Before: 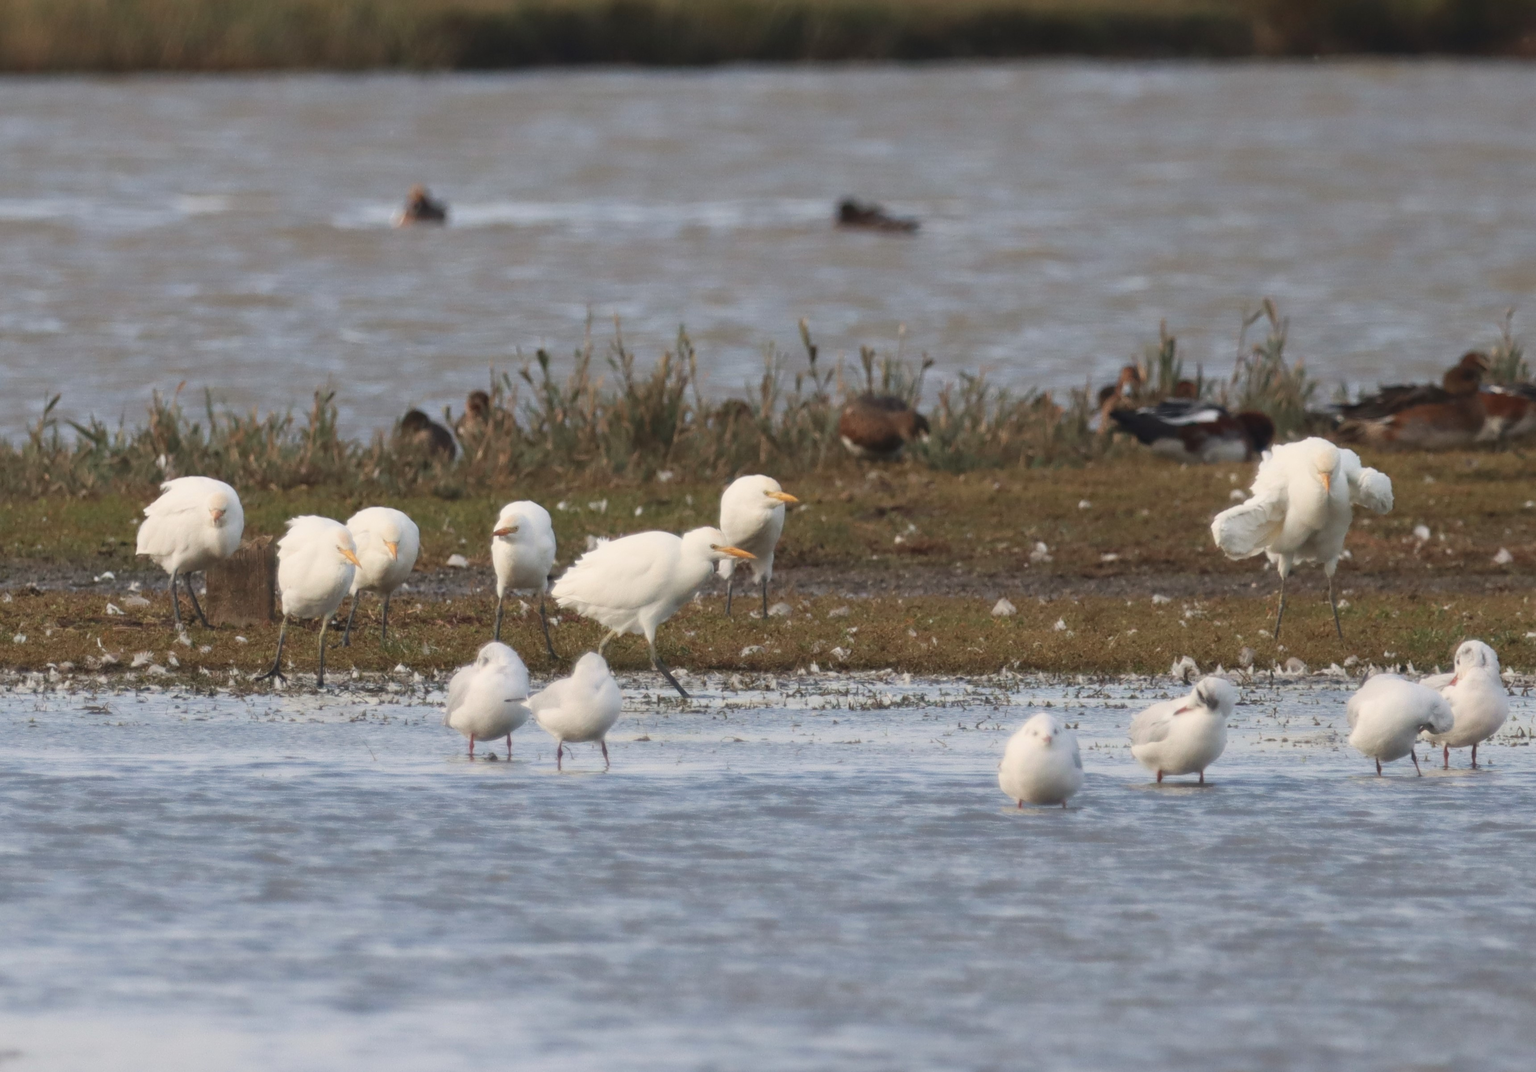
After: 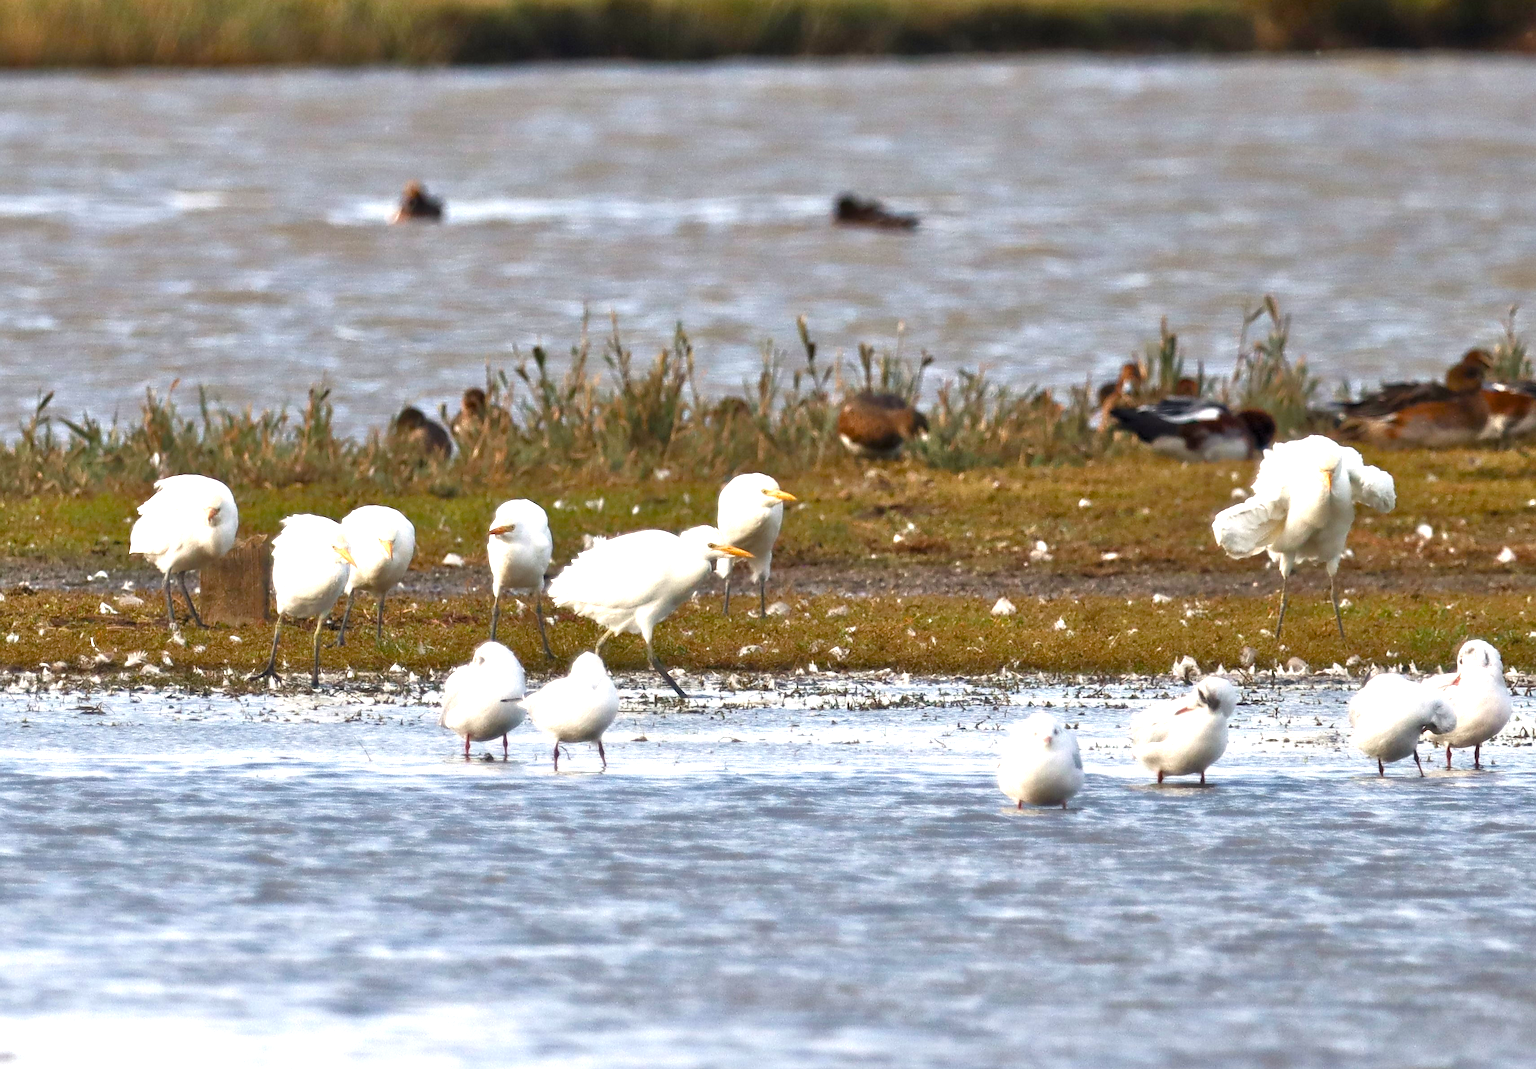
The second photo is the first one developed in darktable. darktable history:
crop: left 0.501%, top 0.506%, right 0.189%, bottom 0.378%
levels: levels [0.044, 0.475, 0.791]
color balance rgb: shadows lift › hue 86.92°, global offset › luminance -1.416%, linear chroma grading › global chroma 14.982%, perceptual saturation grading › global saturation 14.395%, perceptual saturation grading › highlights -30.904%, perceptual saturation grading › shadows 51.626%, global vibrance 20%
sharpen: on, module defaults
exposure: exposure 0.202 EV, compensate highlight preservation false
tone equalizer: -7 EV 0.149 EV, -6 EV 0.571 EV, -5 EV 1.13 EV, -4 EV 1.33 EV, -3 EV 1.18 EV, -2 EV 0.6 EV, -1 EV 0.157 EV
